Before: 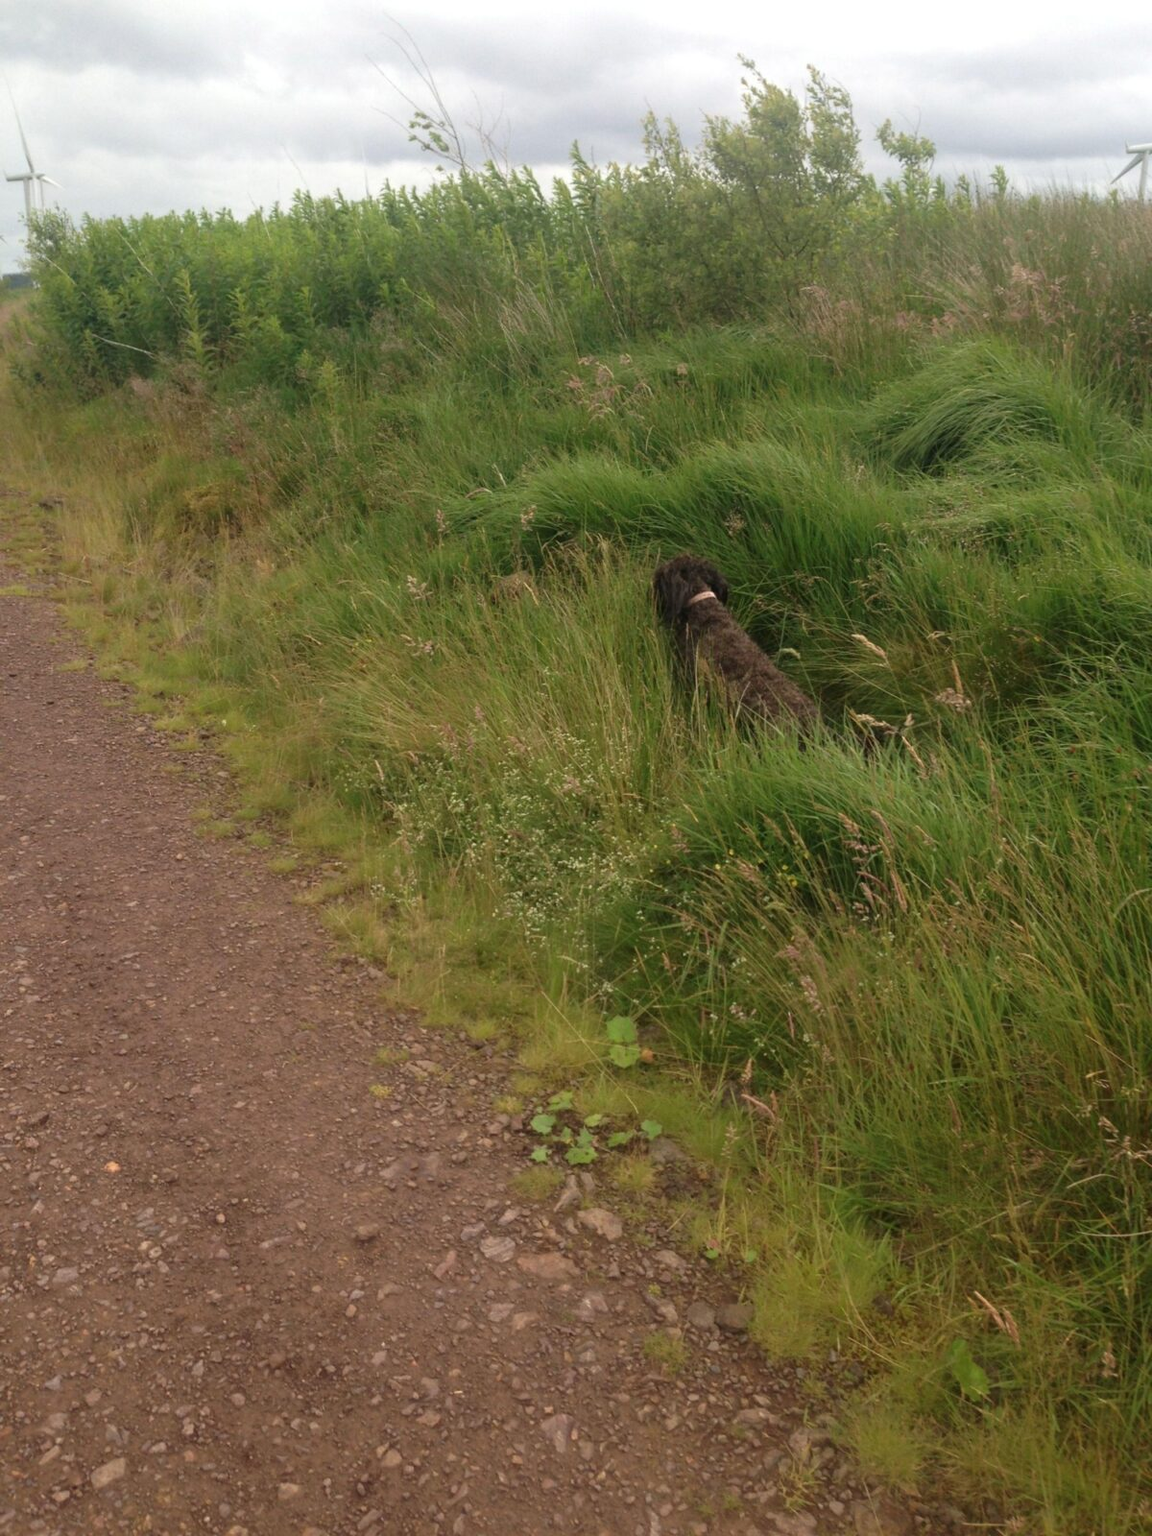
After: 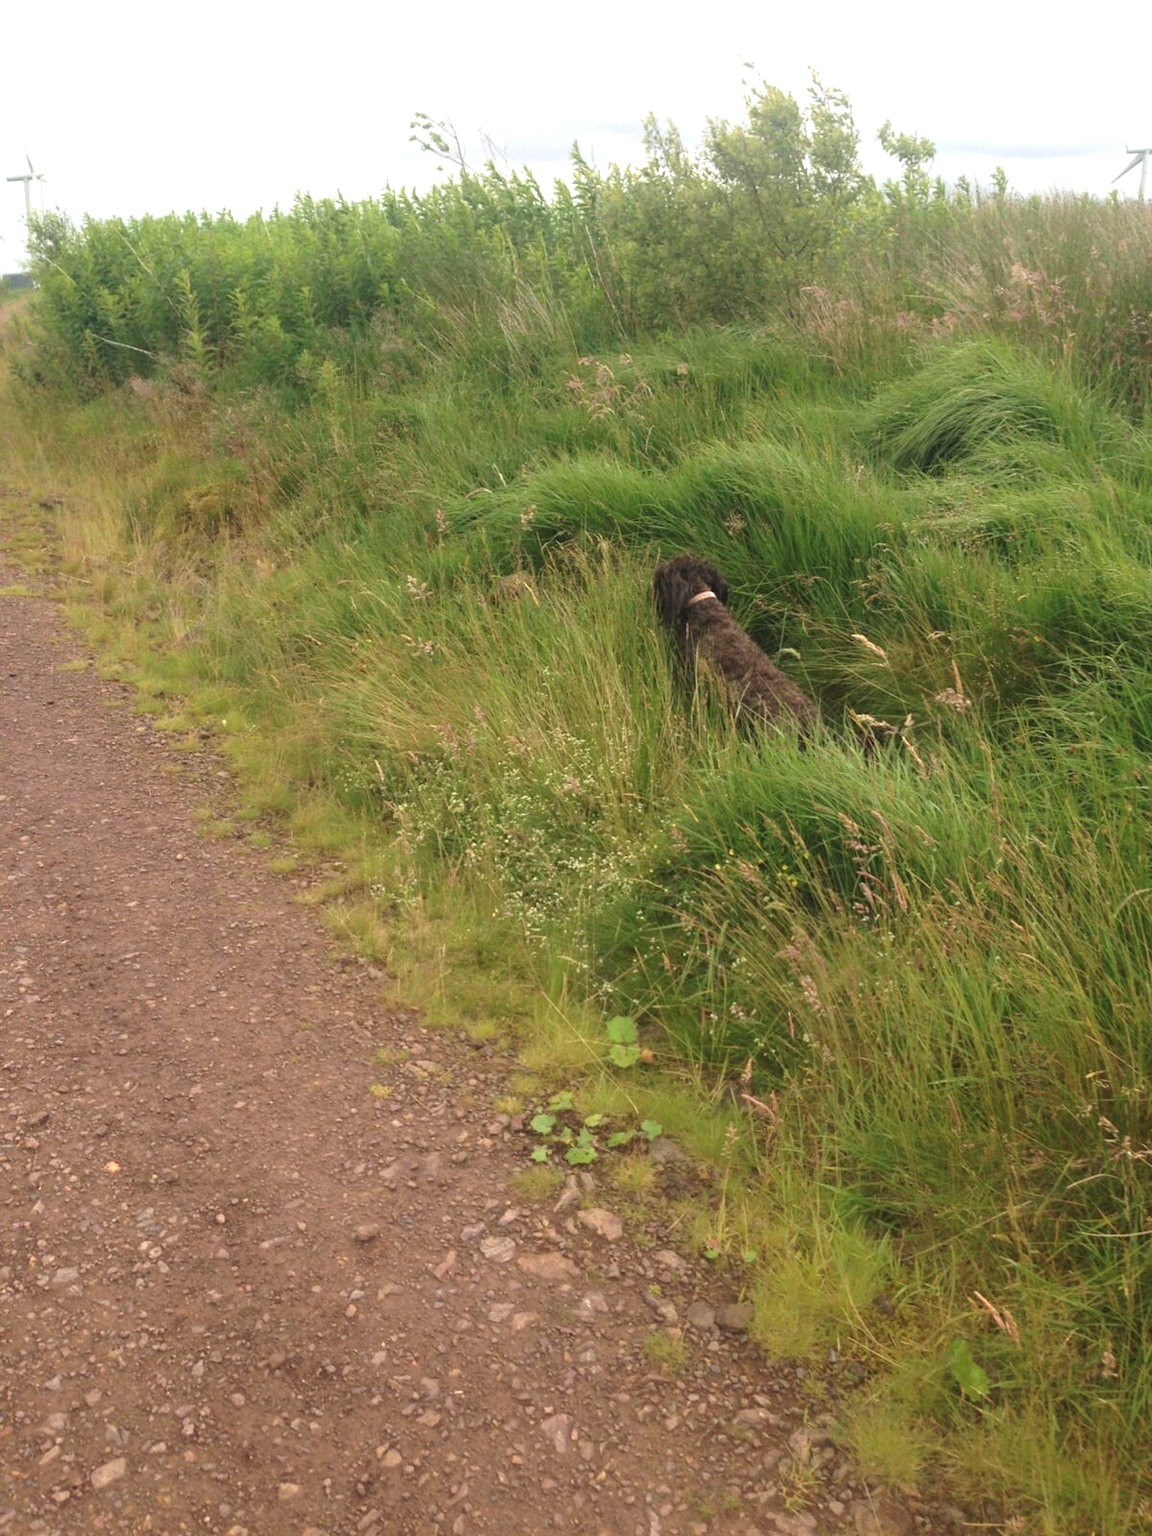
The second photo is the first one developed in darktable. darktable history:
exposure: black level correction -0.002, exposure 0.705 EV, compensate highlight preservation false
